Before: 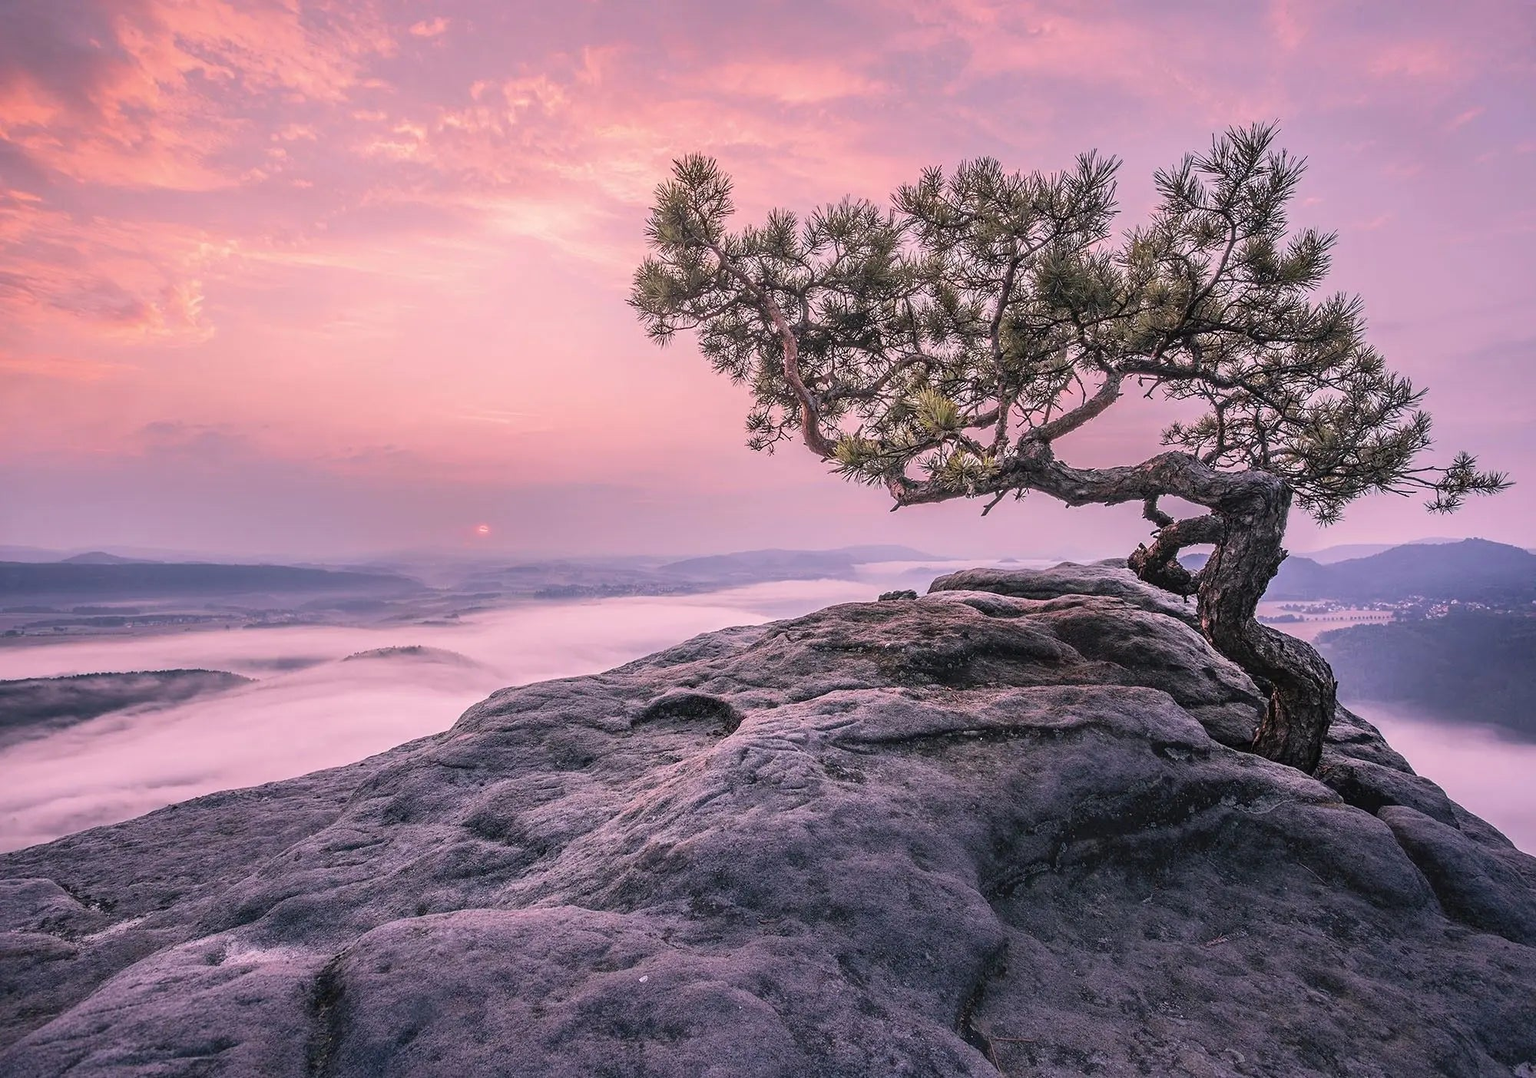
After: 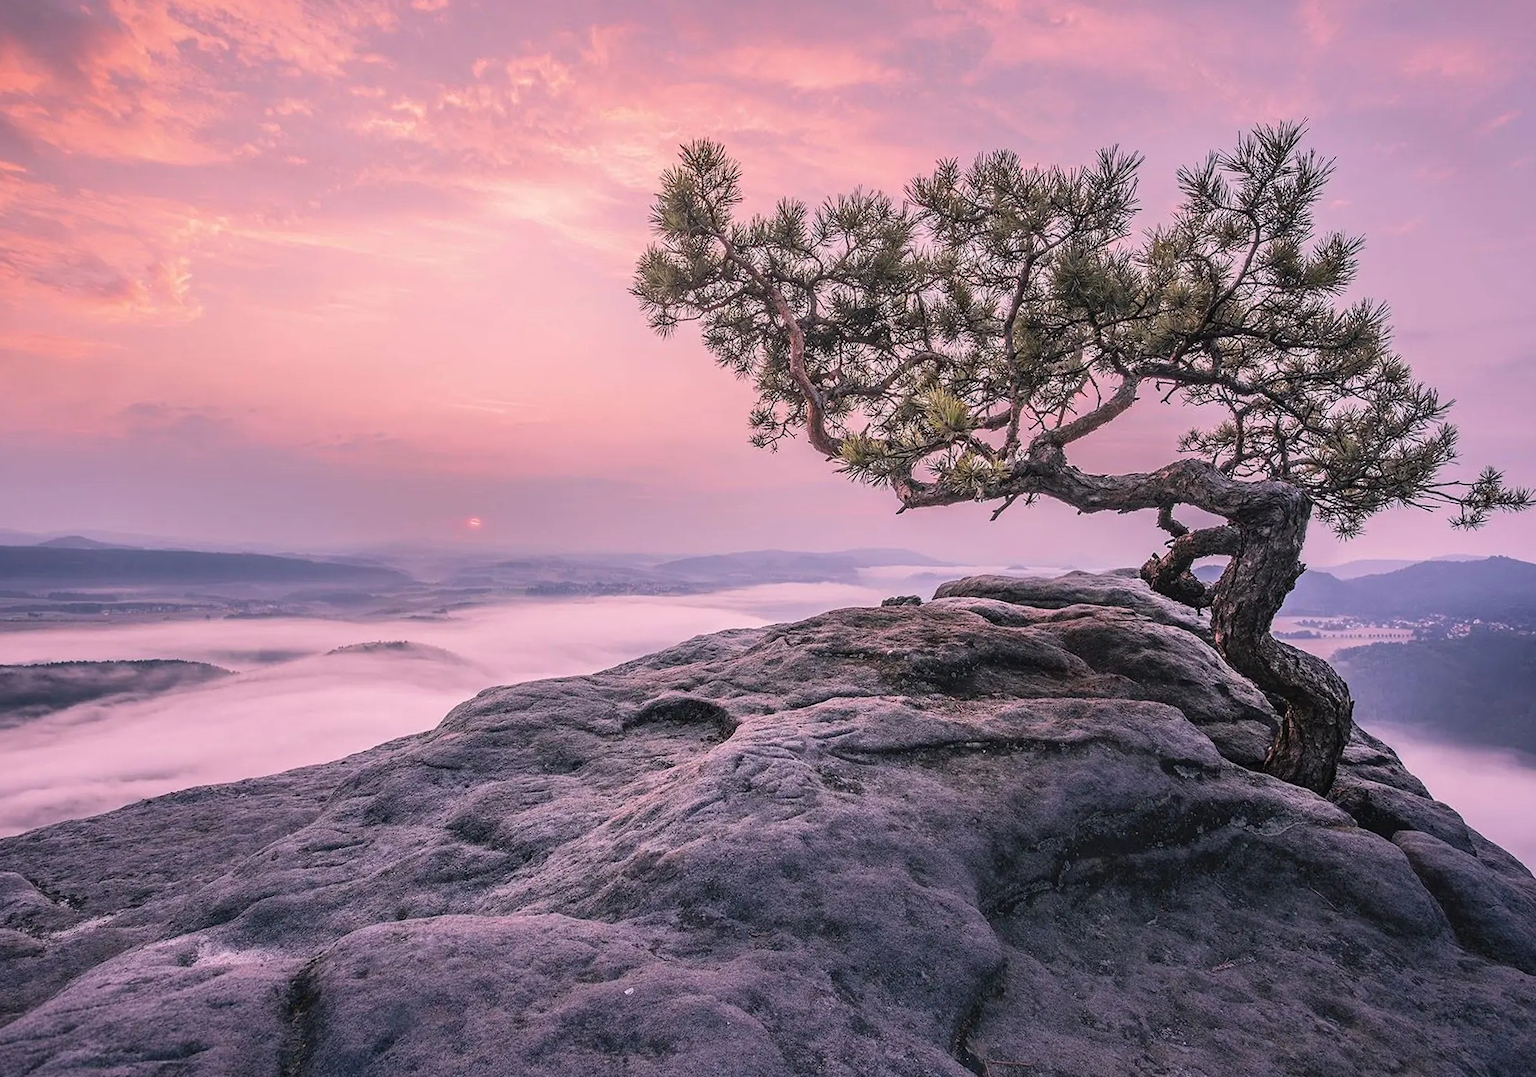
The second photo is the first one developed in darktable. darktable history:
crop and rotate: angle -1.38°
